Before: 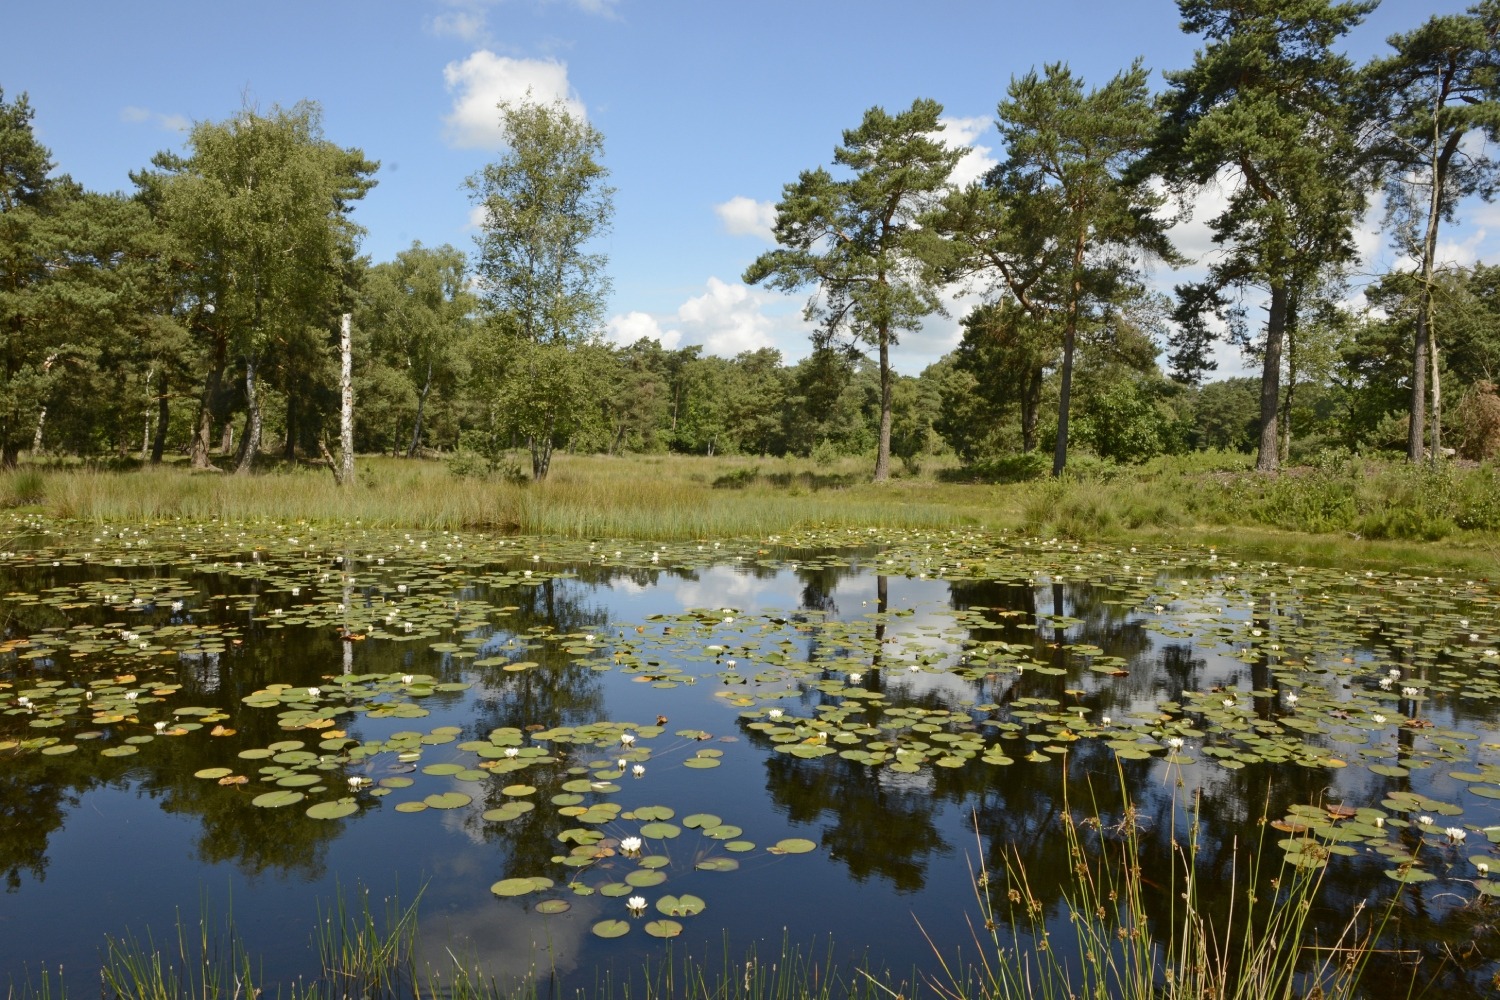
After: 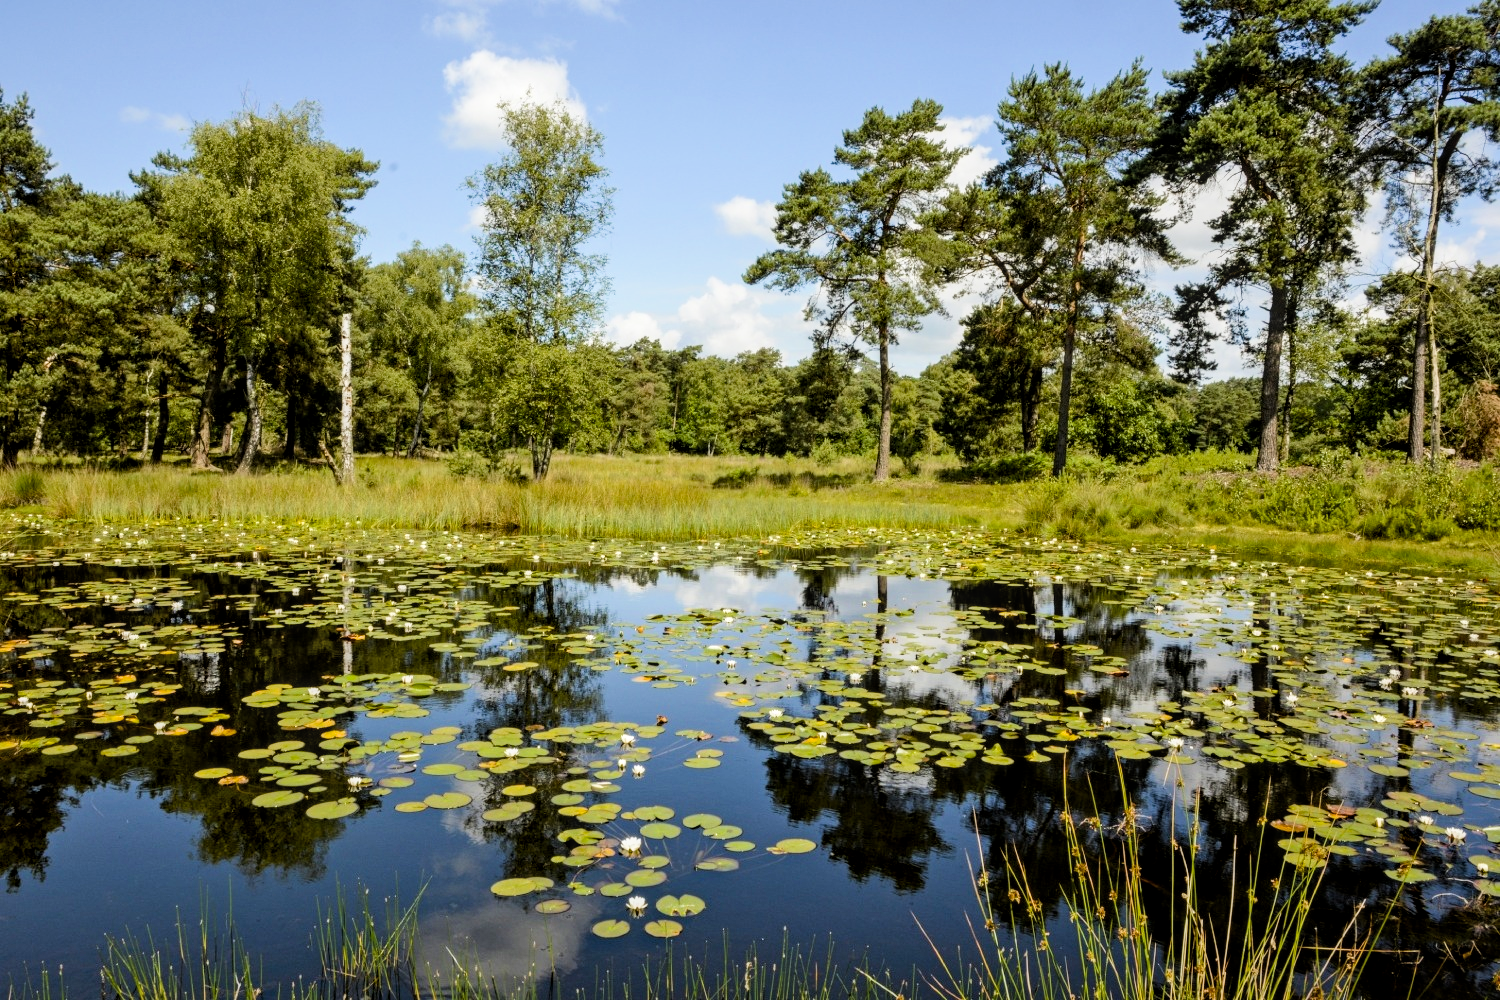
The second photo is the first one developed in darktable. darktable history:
local contrast: on, module defaults
color balance rgb: perceptual saturation grading › global saturation 20%, global vibrance 20%
exposure: black level correction 0, exposure 0.5 EV, compensate highlight preservation false
filmic rgb: black relative exposure -5 EV, white relative exposure 3.5 EV, hardness 3.19, contrast 1.2, highlights saturation mix -30%
